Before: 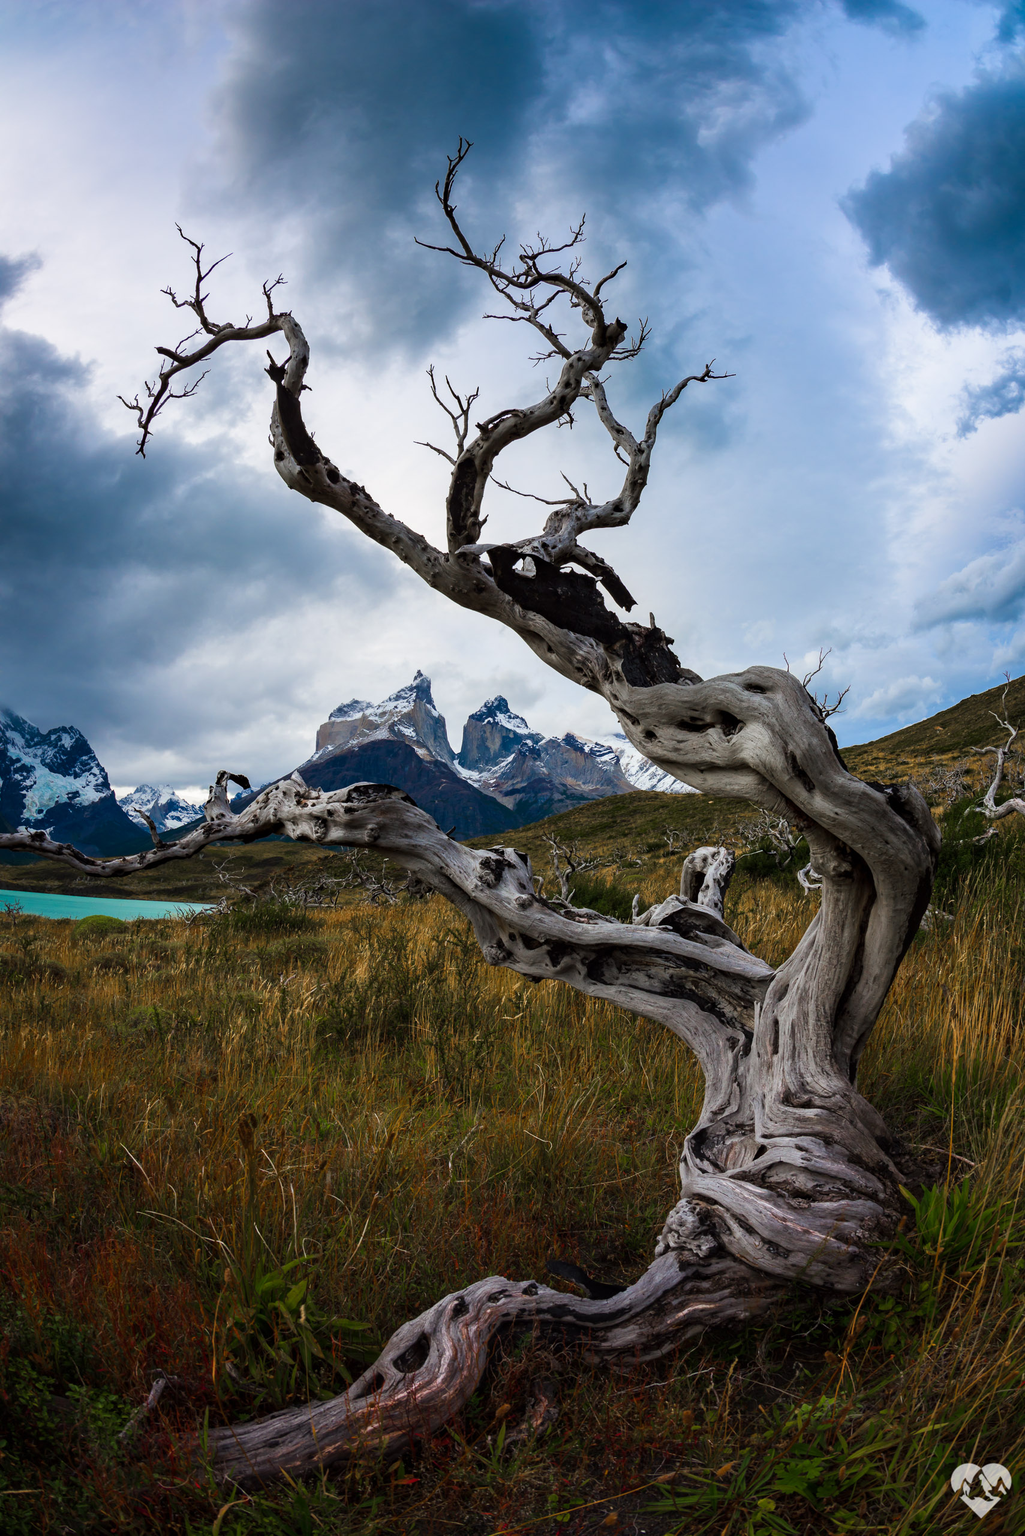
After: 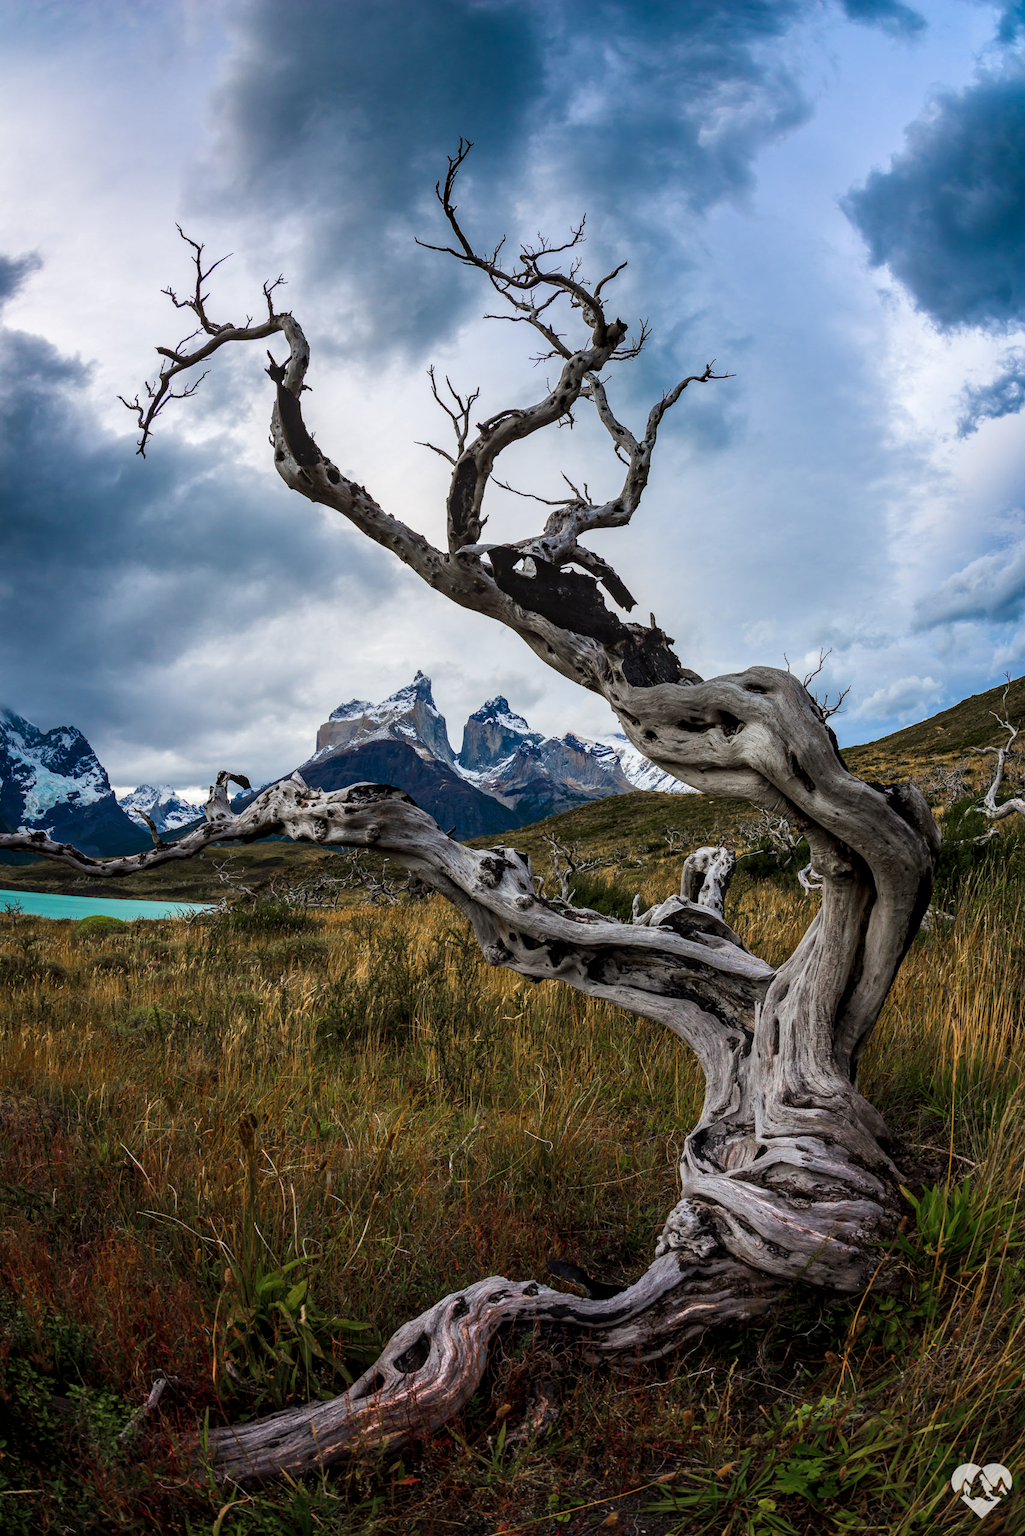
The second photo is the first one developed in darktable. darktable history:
shadows and highlights: radius 128.3, shadows 30.51, highlights -30.54, low approximation 0.01, soften with gaussian
local contrast: on, module defaults
